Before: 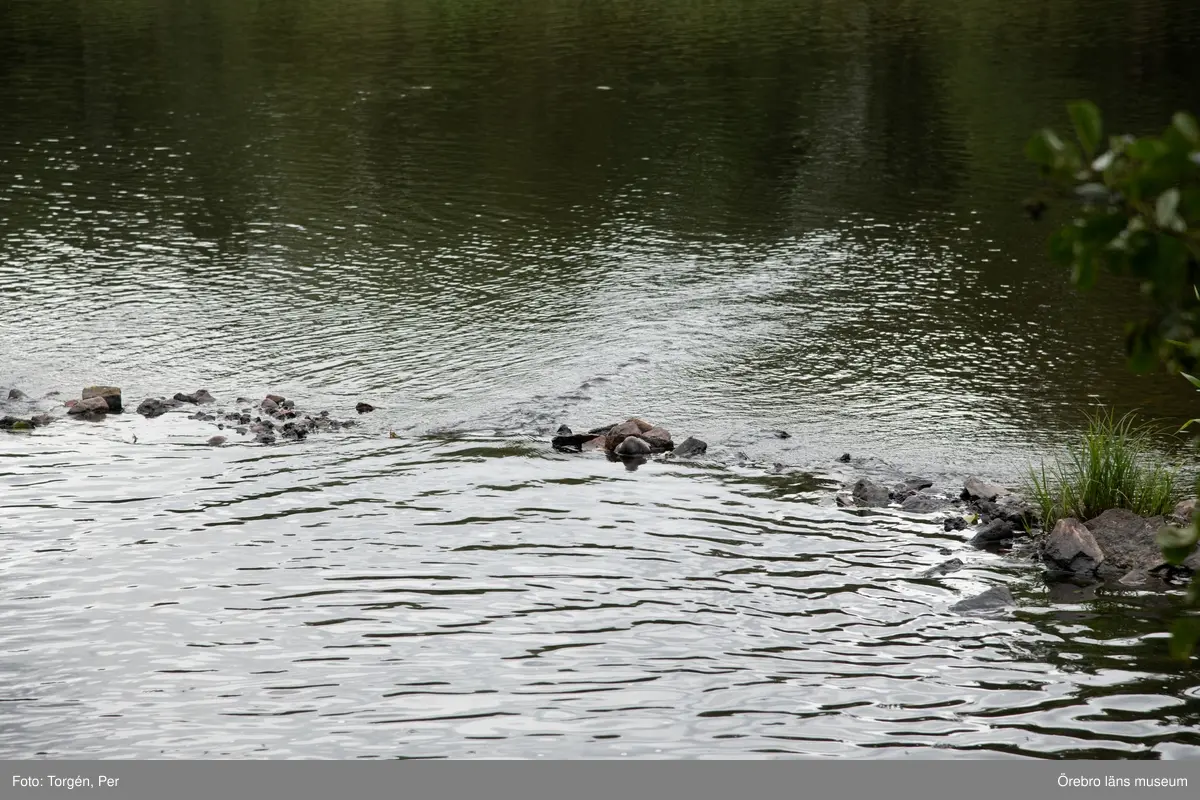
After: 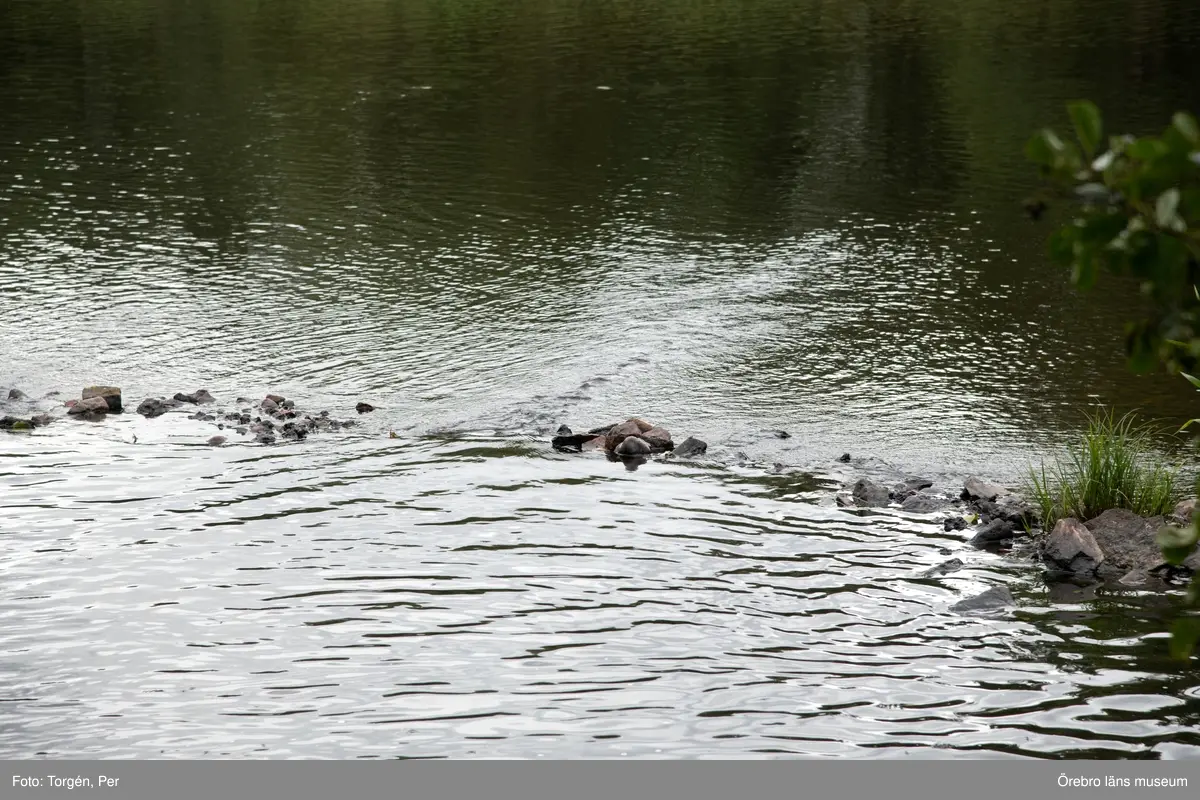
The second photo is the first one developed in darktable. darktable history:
exposure: exposure 0.17 EV, compensate highlight preservation false
